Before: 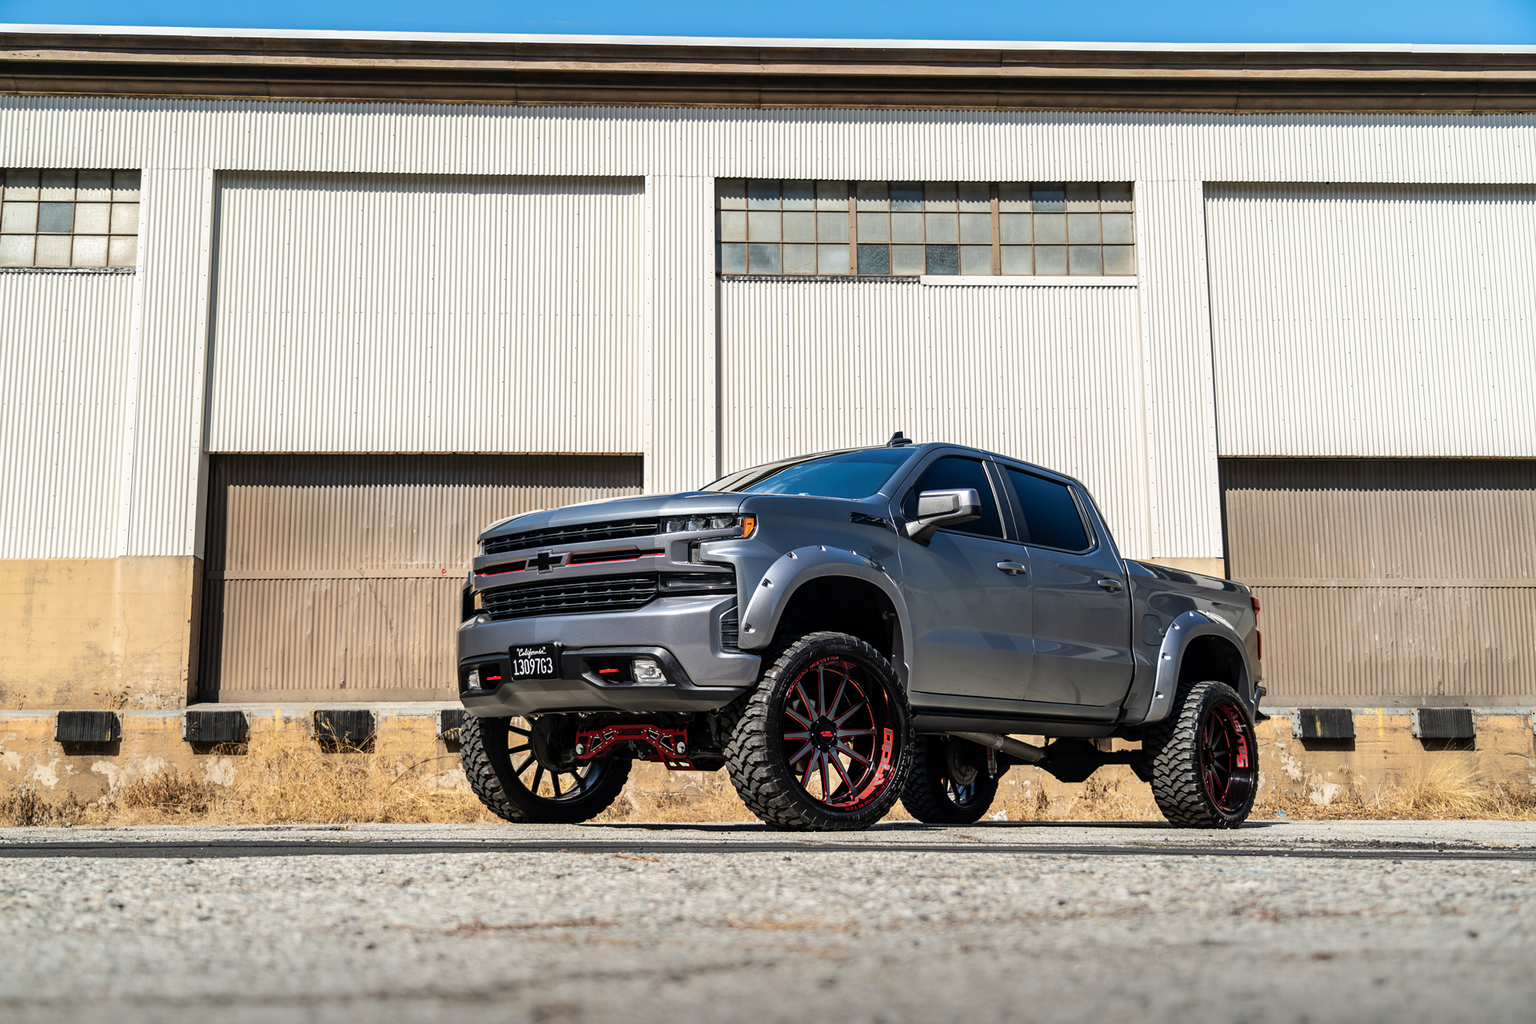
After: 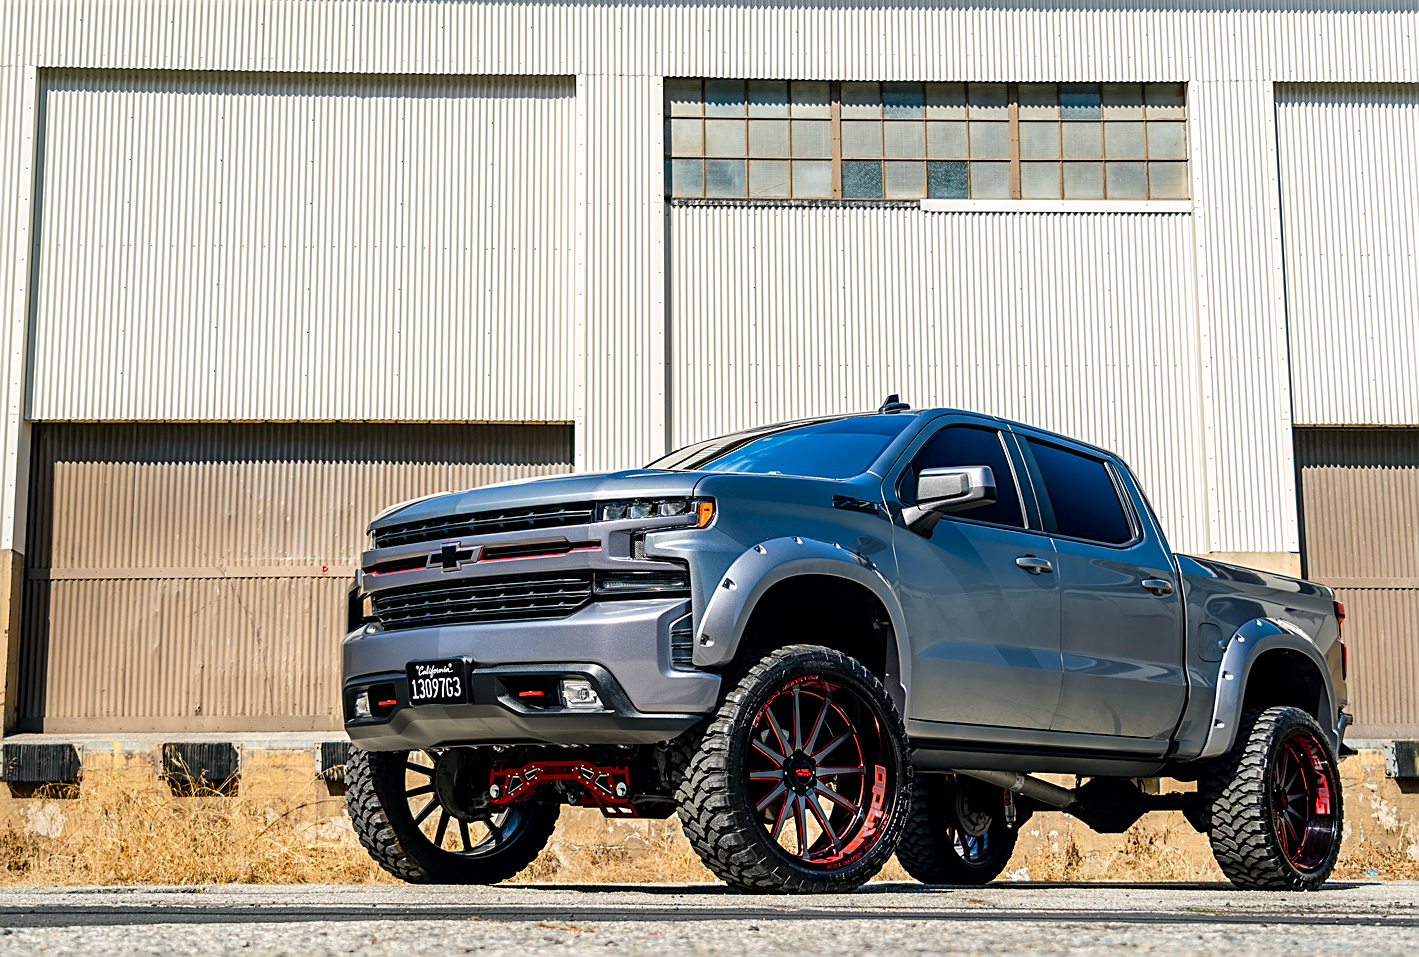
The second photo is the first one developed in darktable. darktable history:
color balance rgb: shadows lift › chroma 2.062%, shadows lift › hue 214.85°, perceptual saturation grading › global saturation 19.712%, perceptual saturation grading › highlights -25.061%, perceptual saturation grading › shadows 50.254%, perceptual brilliance grading › mid-tones 10.789%, perceptual brilliance grading › shadows 14.53%, global vibrance 9.795%
local contrast: highlights 104%, shadows 103%, detail 119%, midtone range 0.2
sharpen: on, module defaults
crop and rotate: left 11.998%, top 11.353%, right 14.069%, bottom 13.814%
